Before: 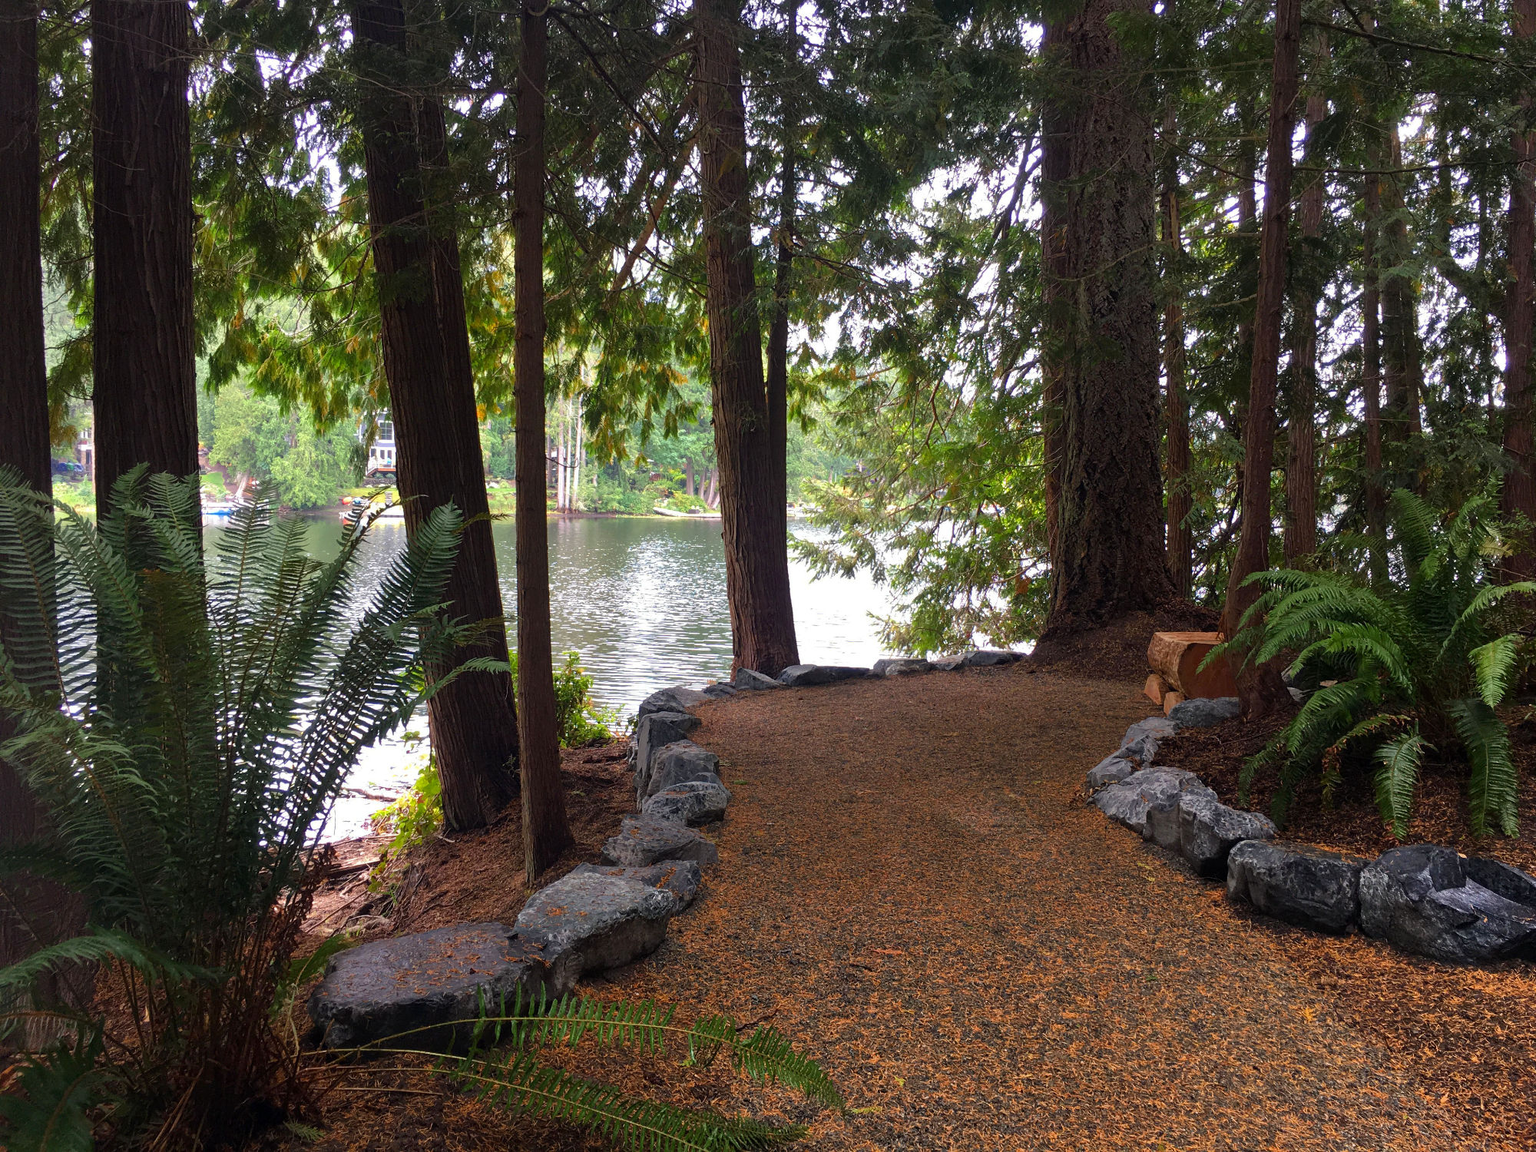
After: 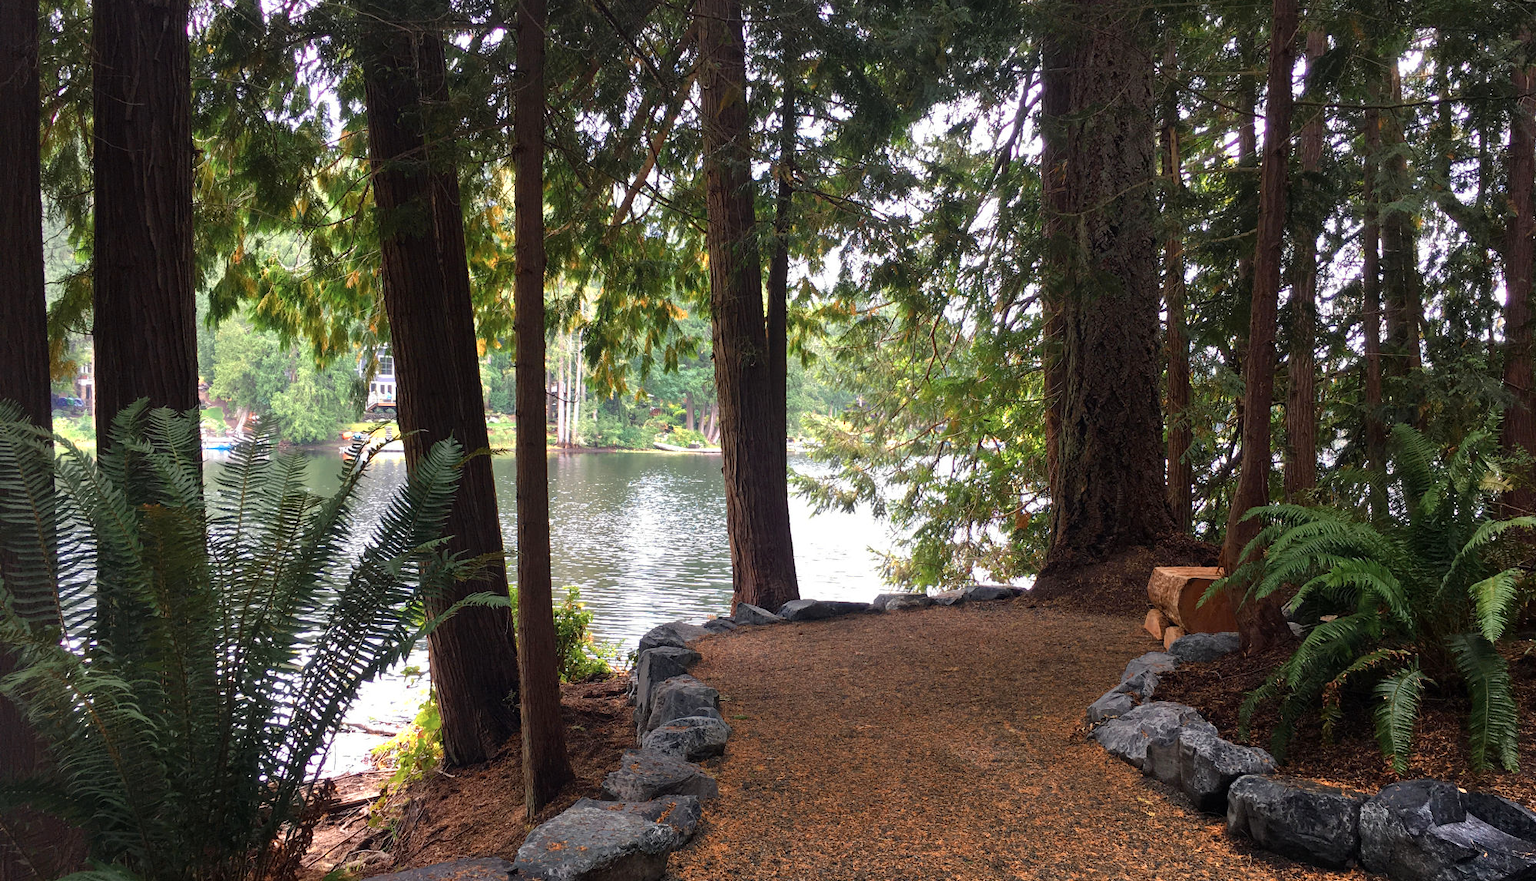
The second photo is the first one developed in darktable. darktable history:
crop: top 5.71%, bottom 17.729%
color zones: curves: ch0 [(0.018, 0.548) (0.197, 0.654) (0.425, 0.447) (0.605, 0.658) (0.732, 0.579)]; ch1 [(0.105, 0.531) (0.224, 0.531) (0.386, 0.39) (0.618, 0.456) (0.732, 0.456) (0.956, 0.421)]; ch2 [(0.039, 0.583) (0.215, 0.465) (0.399, 0.544) (0.465, 0.548) (0.614, 0.447) (0.724, 0.43) (0.882, 0.623) (0.956, 0.632)]
